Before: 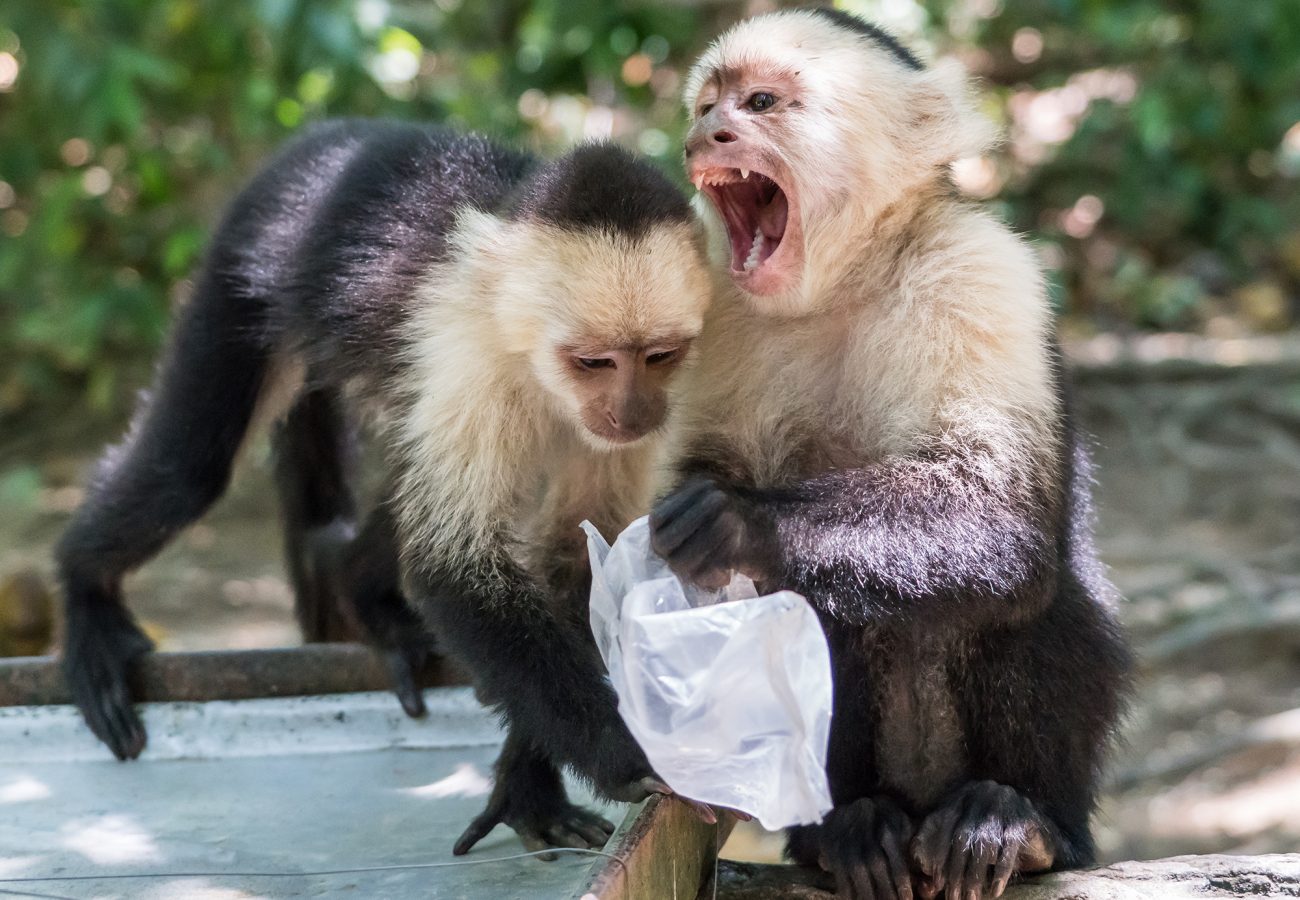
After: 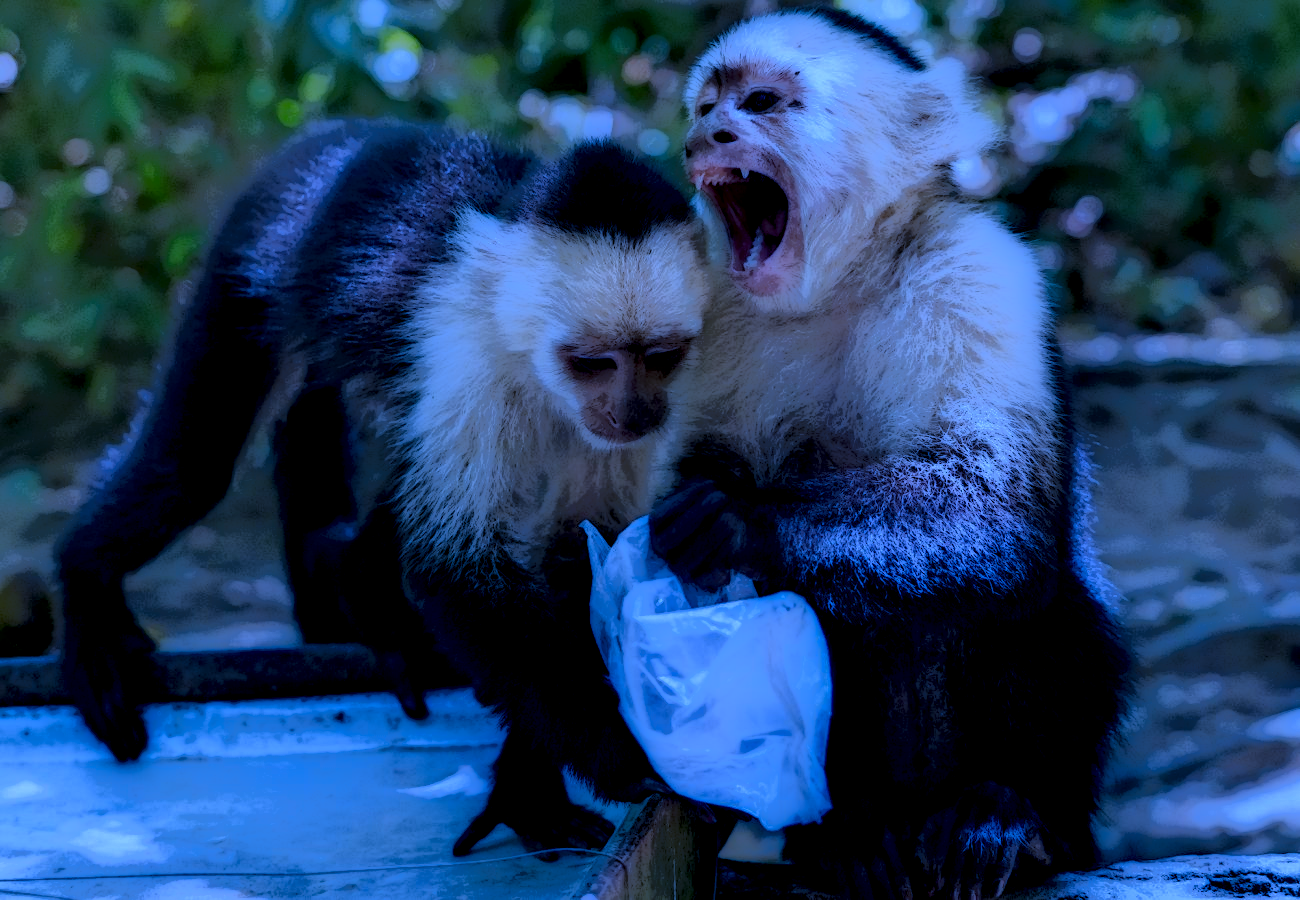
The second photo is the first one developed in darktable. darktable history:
white balance: red 0.766, blue 1.537
local contrast: highlights 0%, shadows 198%, detail 164%, midtone range 0.001
